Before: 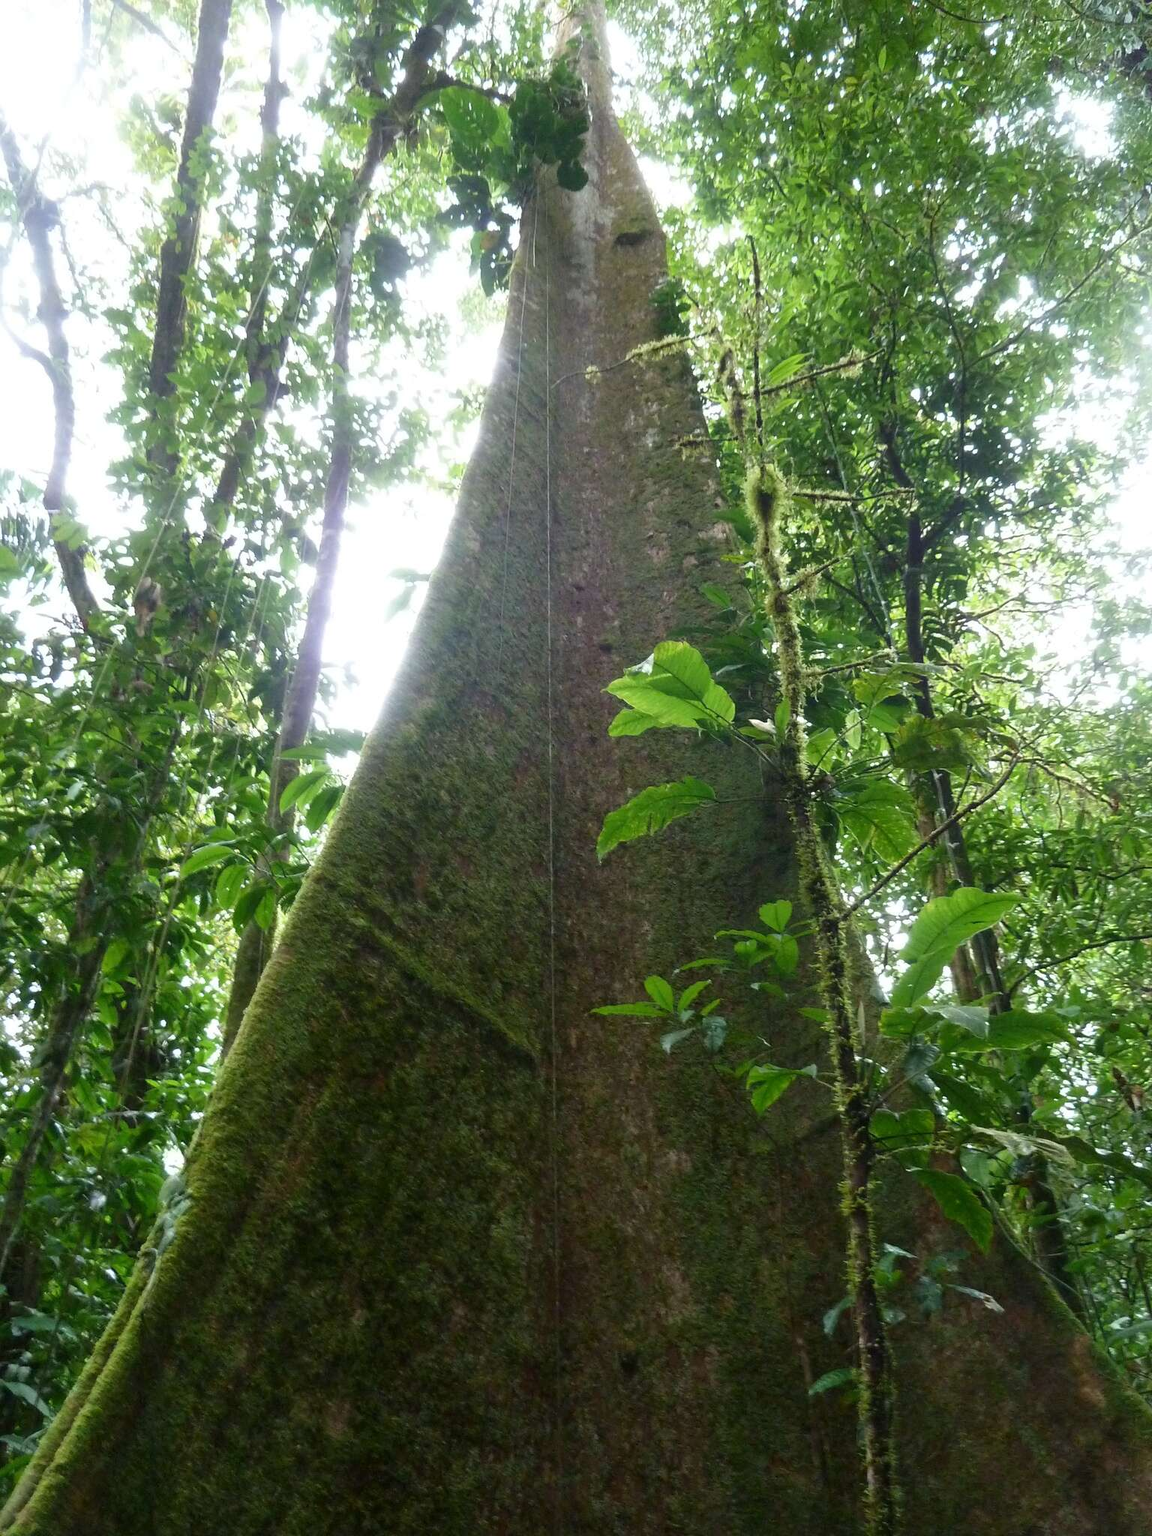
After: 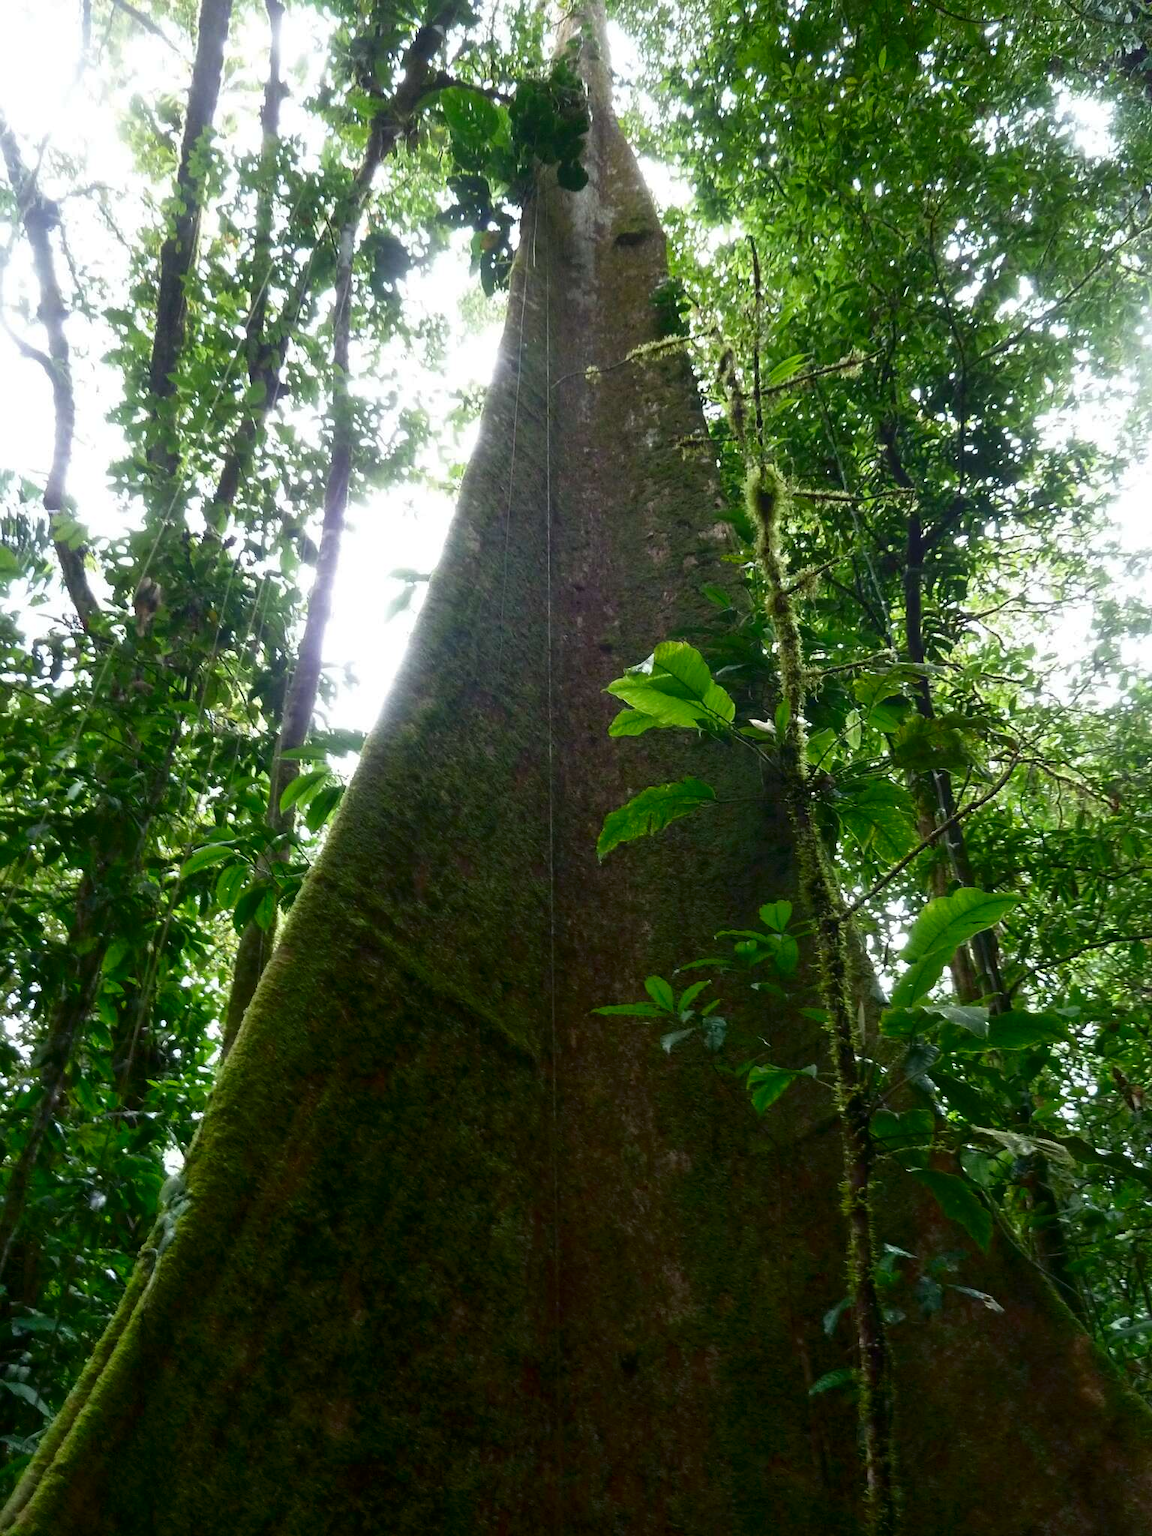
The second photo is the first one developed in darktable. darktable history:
tone equalizer: on, module defaults
contrast brightness saturation: brightness -0.214, saturation 0.083
